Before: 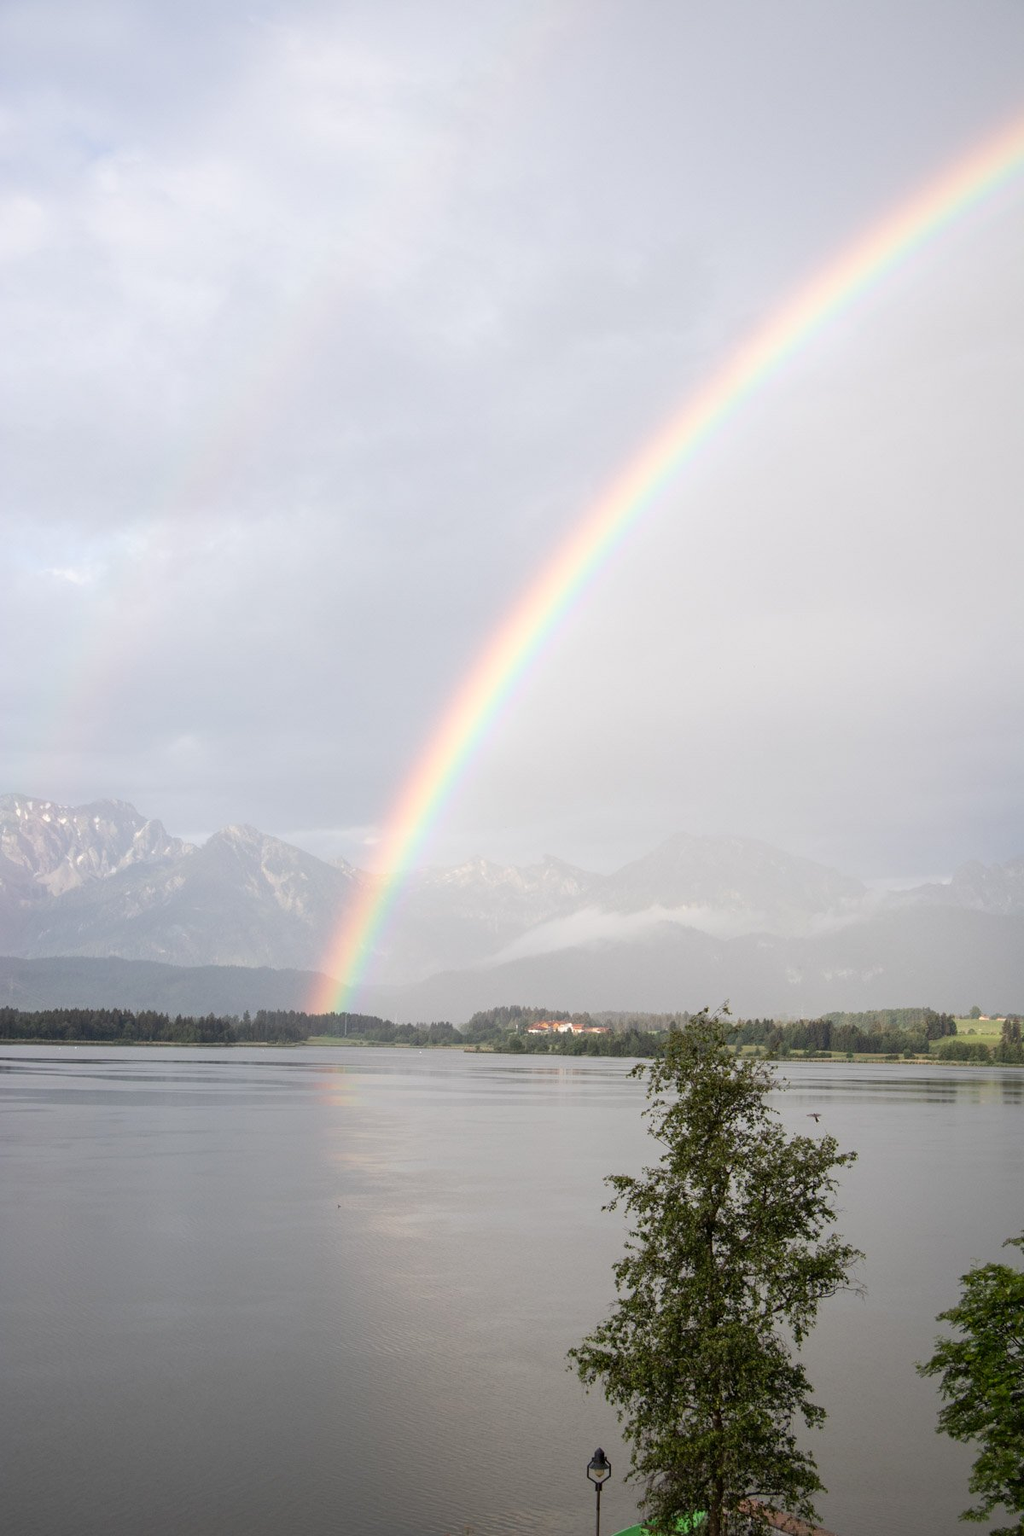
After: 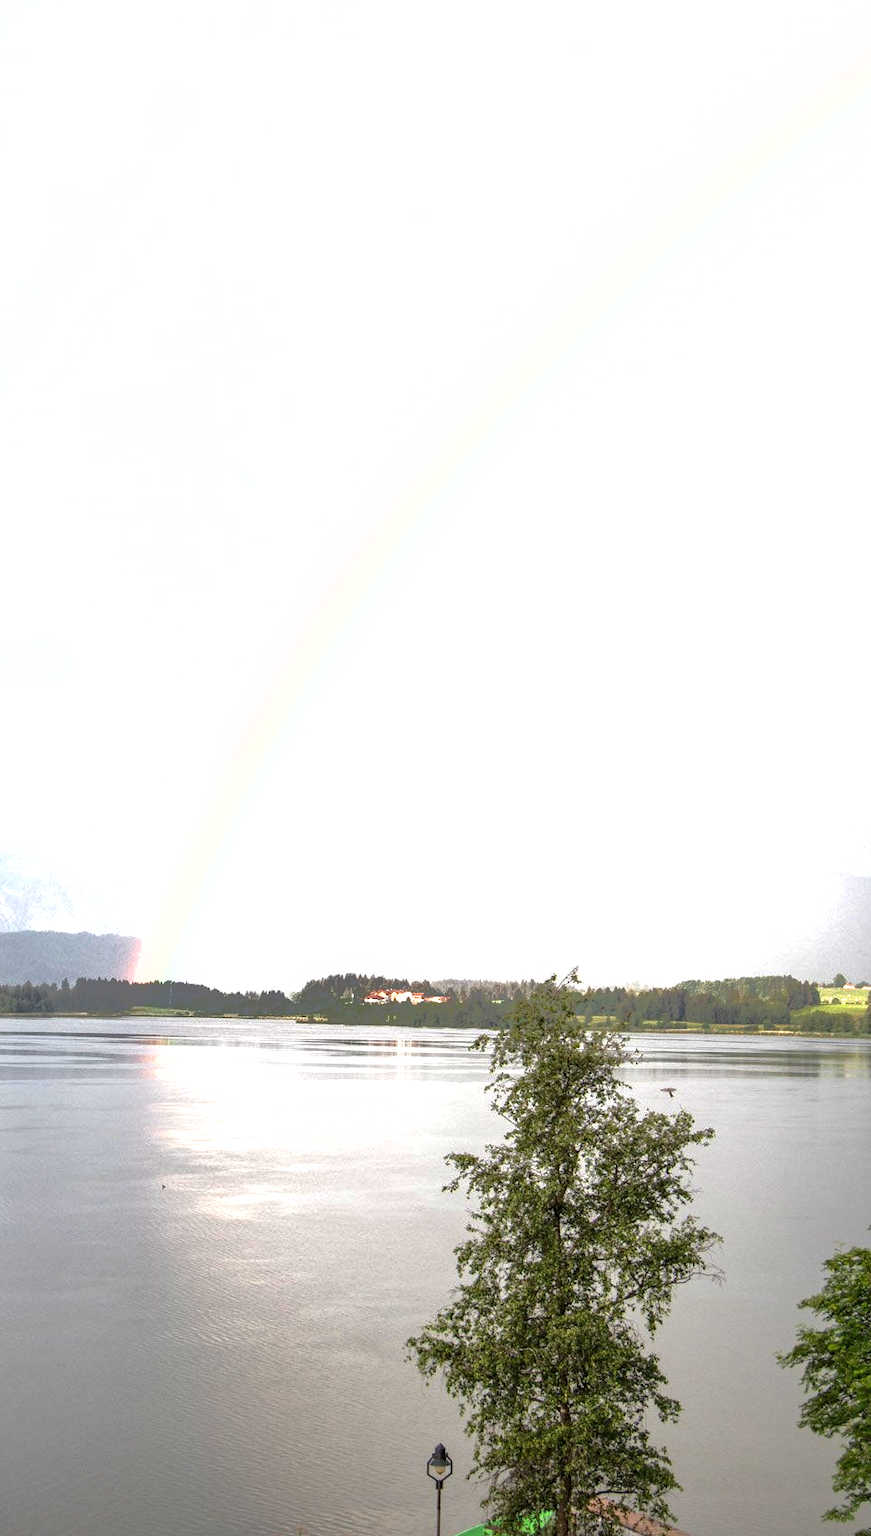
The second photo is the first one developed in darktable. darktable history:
exposure: black level correction 0, exposure 1.2 EV, compensate highlight preservation false
crop and rotate: left 18.085%, top 5.884%, right 1.769%
local contrast: on, module defaults
shadows and highlights: shadows 40.09, highlights -60.05
